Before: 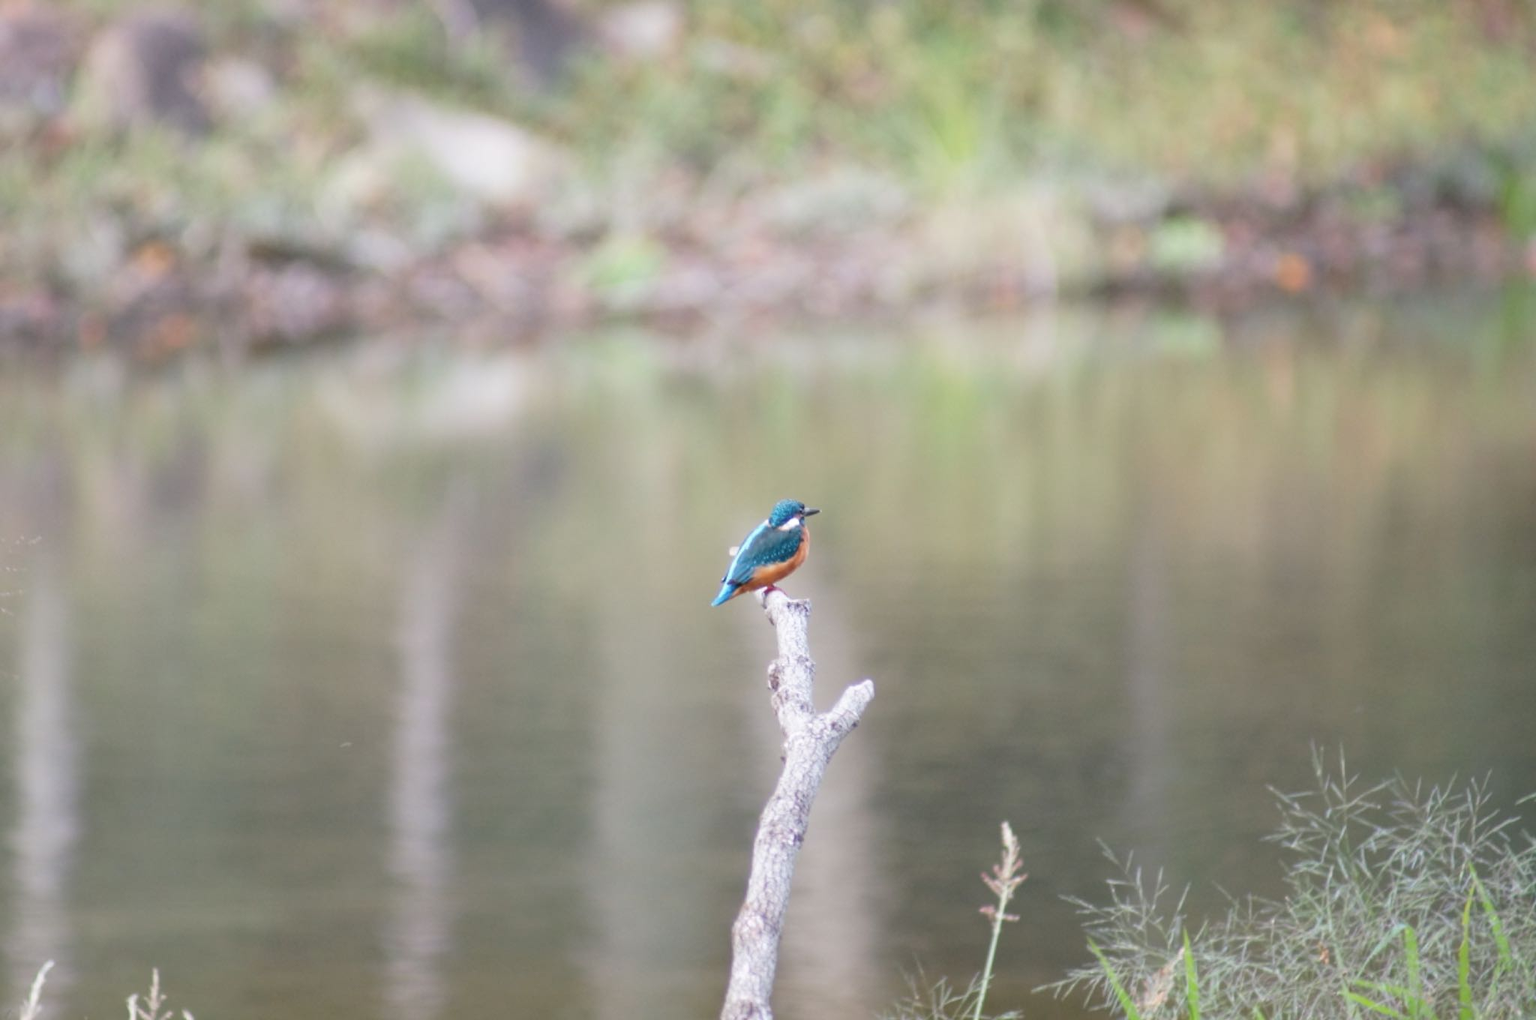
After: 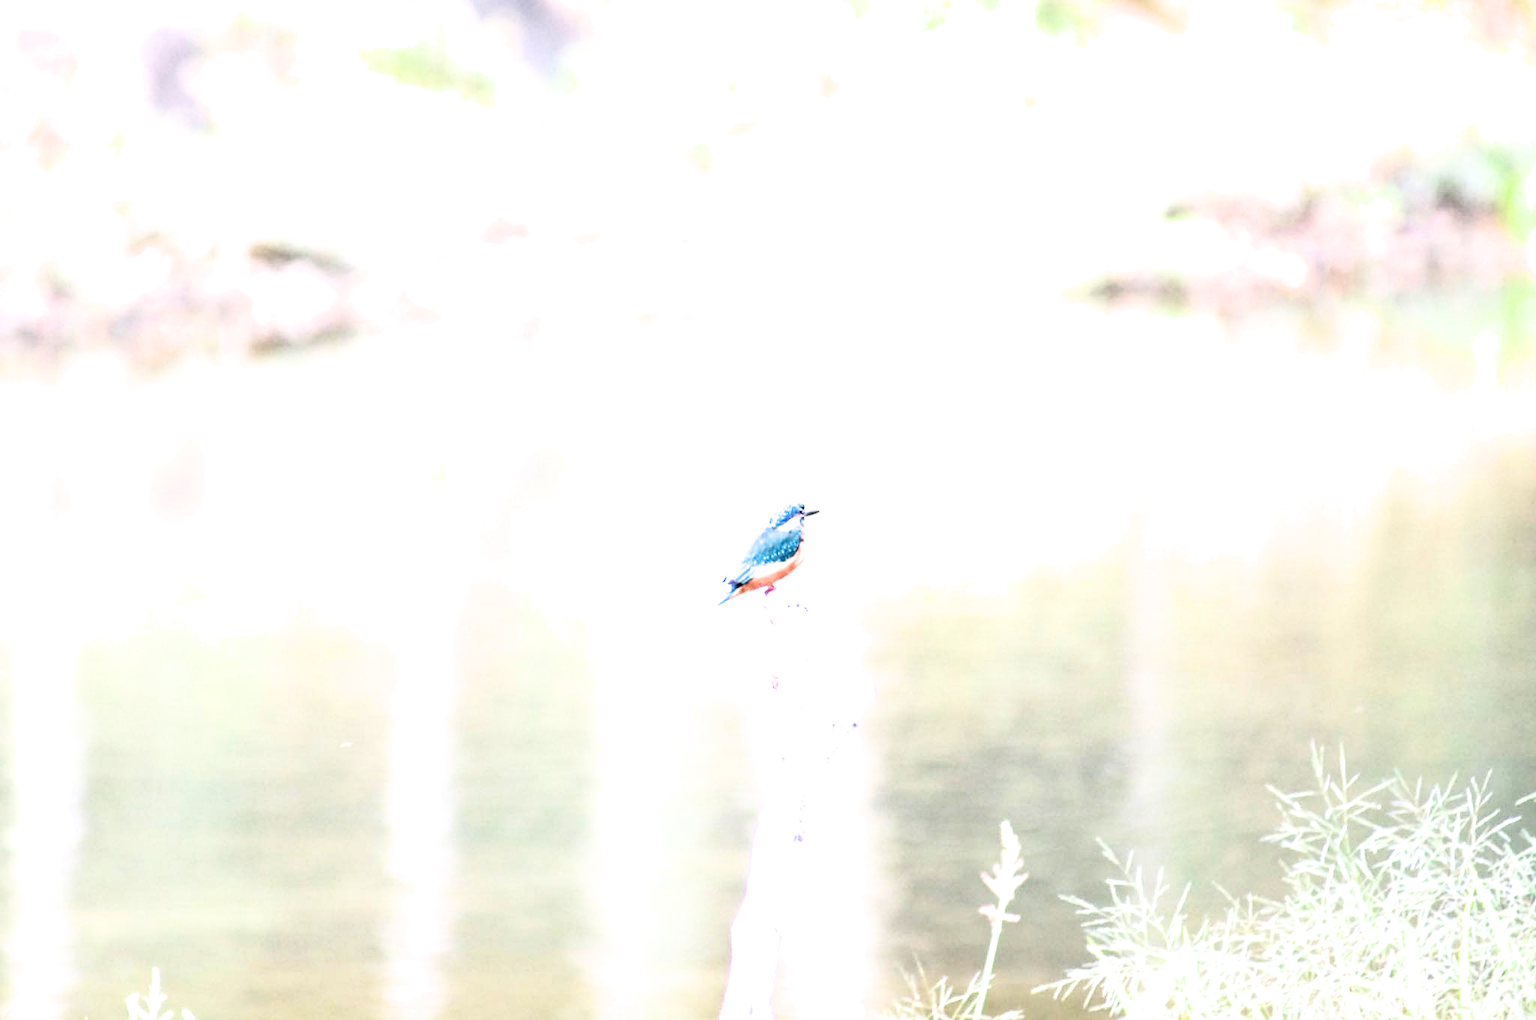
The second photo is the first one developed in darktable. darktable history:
exposure: black level correction 0.001, exposure 1.735 EV, compensate exposure bias true, compensate highlight preservation false
sharpen: amount 0.215
contrast equalizer: y [[0.528 ×6], [0.514 ×6], [0.362 ×6], [0 ×6], [0 ×6]]
filmic rgb: black relative exposure -3.75 EV, white relative exposure 2.38 EV, threshold 2.96 EV, dynamic range scaling -49.34%, hardness 3.46, latitude 29.02%, contrast 1.786, iterations of high-quality reconstruction 10, enable highlight reconstruction true
tone equalizer: -7 EV 0.157 EV, -6 EV 0.601 EV, -5 EV 1.18 EV, -4 EV 1.37 EV, -3 EV 1.14 EV, -2 EV 0.6 EV, -1 EV 0.161 EV
